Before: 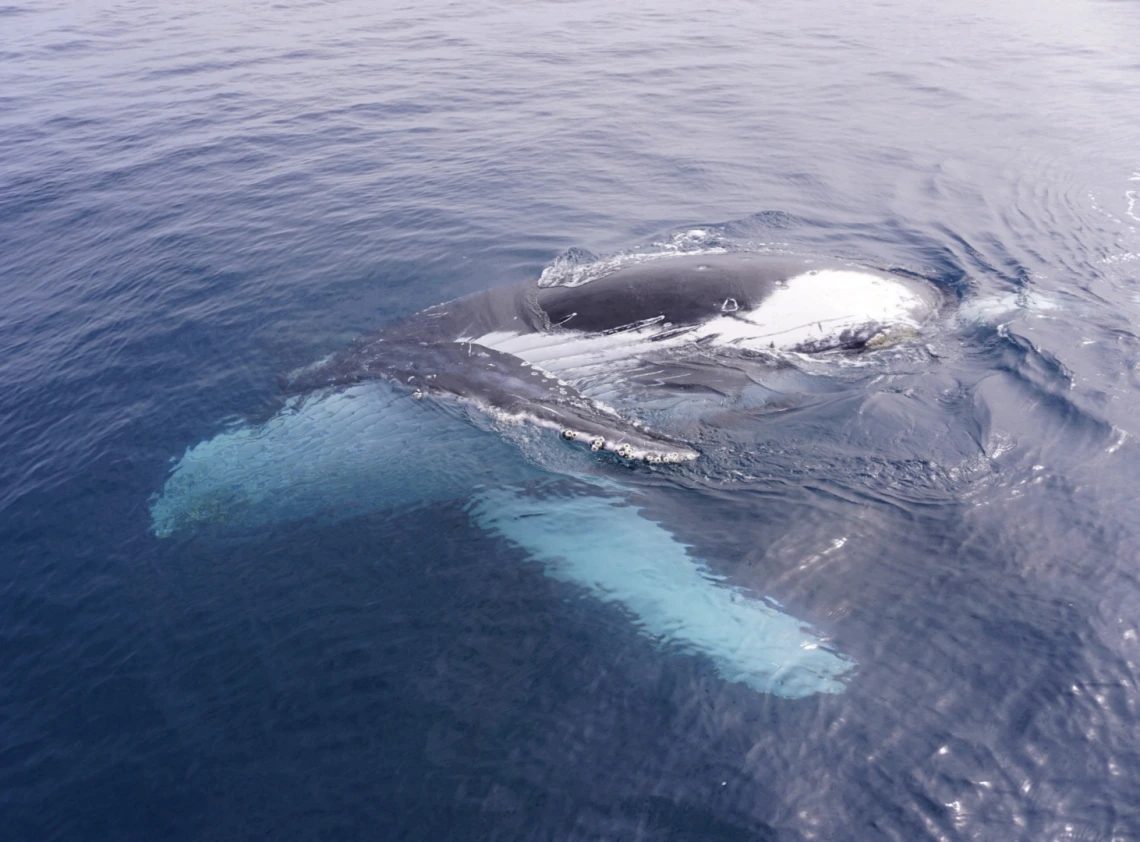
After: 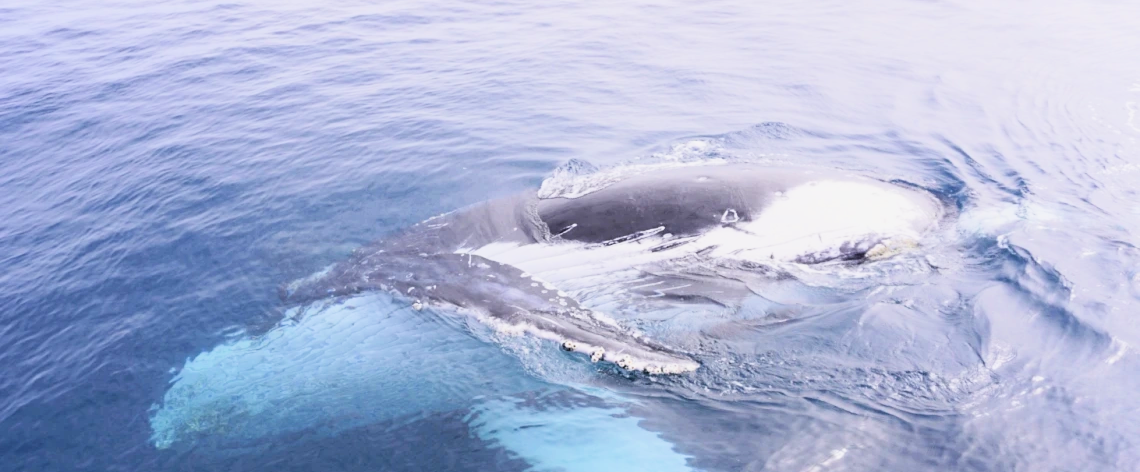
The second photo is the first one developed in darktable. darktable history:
crop and rotate: top 10.605%, bottom 33.274%
exposure: black level correction 0, exposure 1.2 EV, compensate exposure bias true, compensate highlight preservation false
filmic rgb: black relative exposure -11.88 EV, white relative exposure 5.43 EV, threshold 3 EV, hardness 4.49, latitude 50%, contrast 1.14, color science v5 (2021), contrast in shadows safe, contrast in highlights safe, enable highlight reconstruction true
